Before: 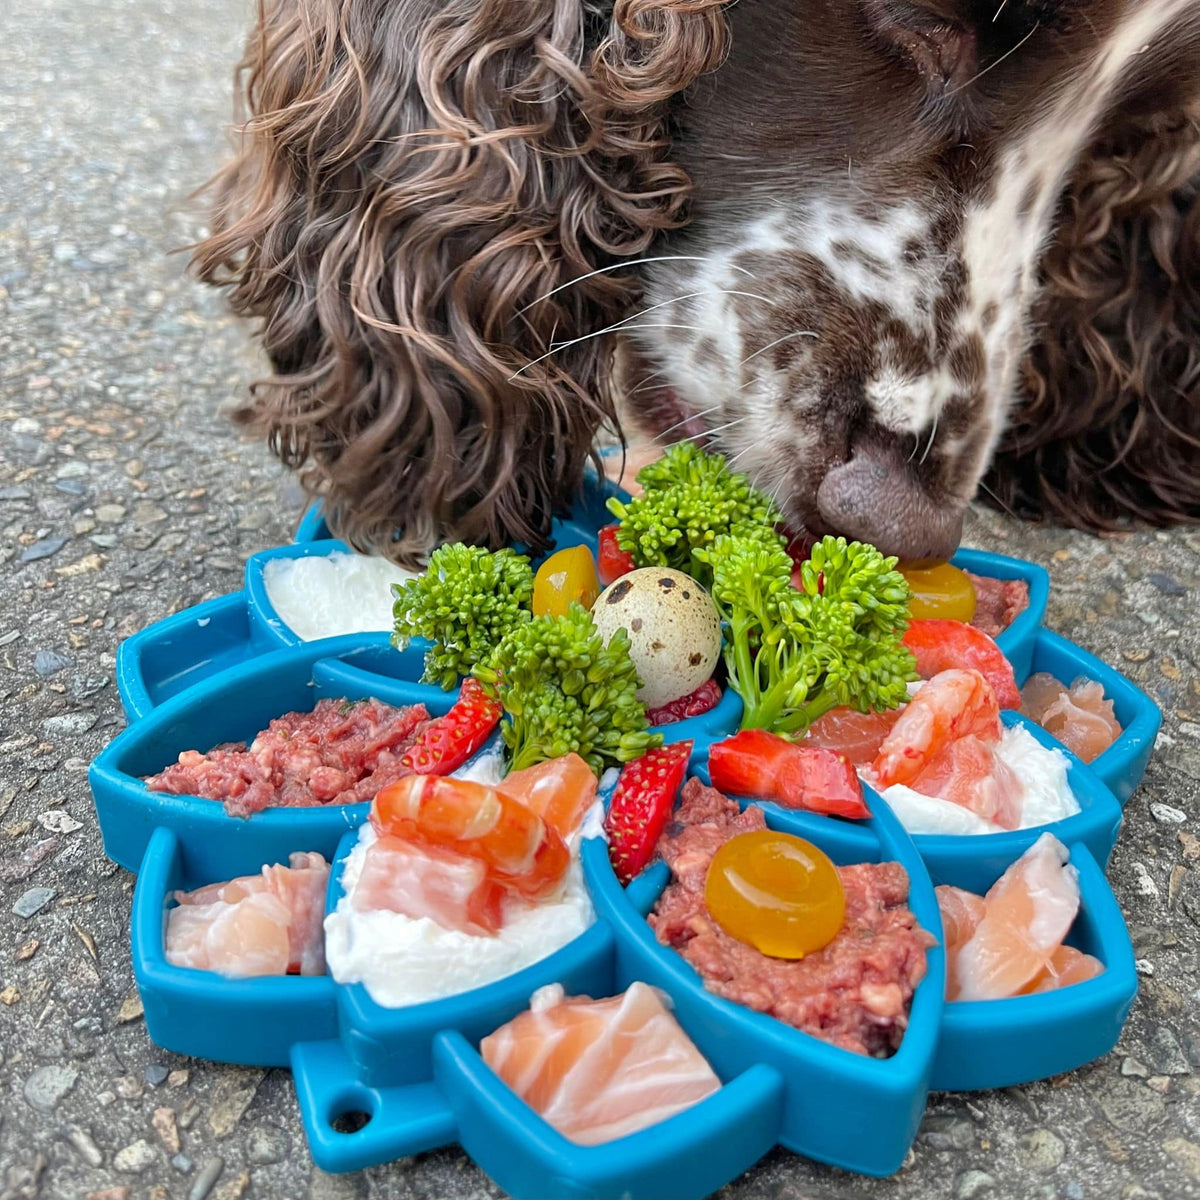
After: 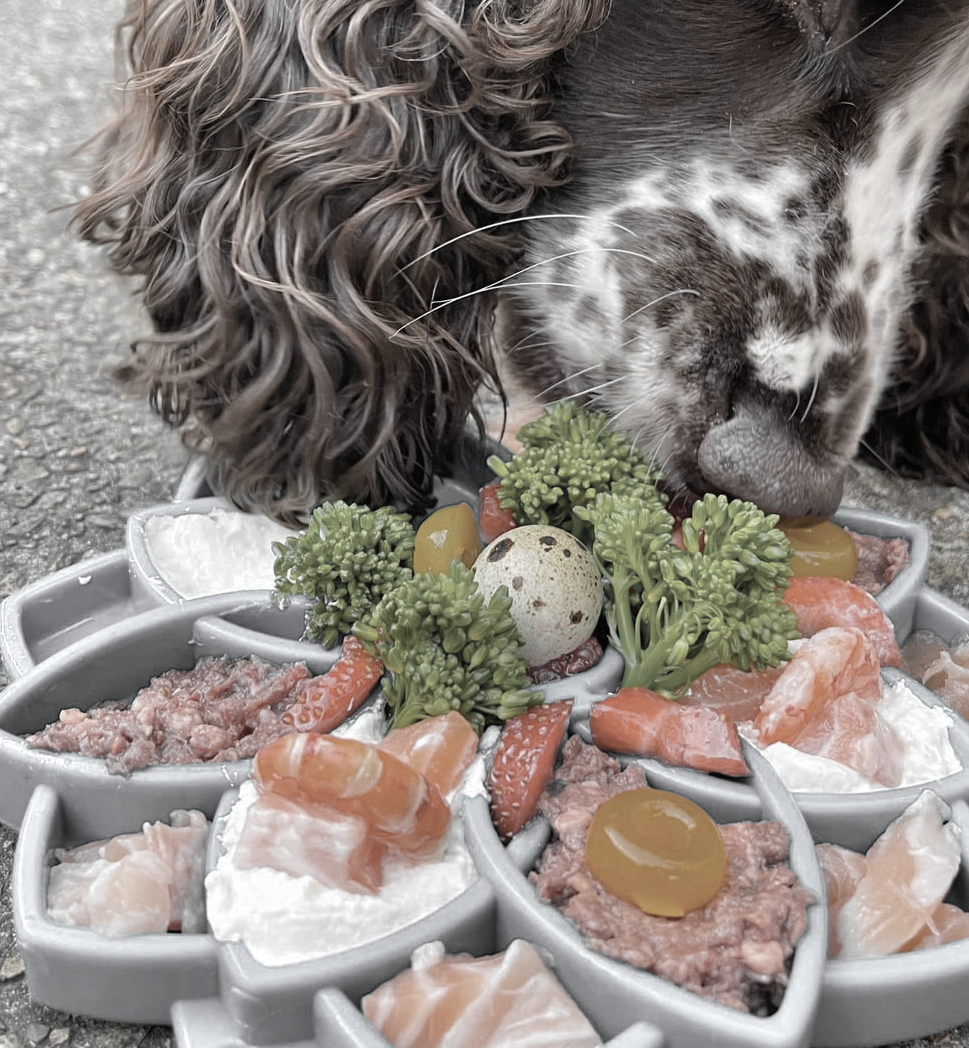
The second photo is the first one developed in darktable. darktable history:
color zones: curves: ch0 [(0, 0.613) (0.01, 0.613) (0.245, 0.448) (0.498, 0.529) (0.642, 0.665) (0.879, 0.777) (0.99, 0.613)]; ch1 [(0, 0.035) (0.121, 0.189) (0.259, 0.197) (0.415, 0.061) (0.589, 0.022) (0.732, 0.022) (0.857, 0.026) (0.991, 0.053)]
local contrast: mode bilateral grid, contrast 99, coarseness 100, detail 91%, midtone range 0.2
crop: left 9.974%, top 3.54%, right 9.22%, bottom 9.111%
